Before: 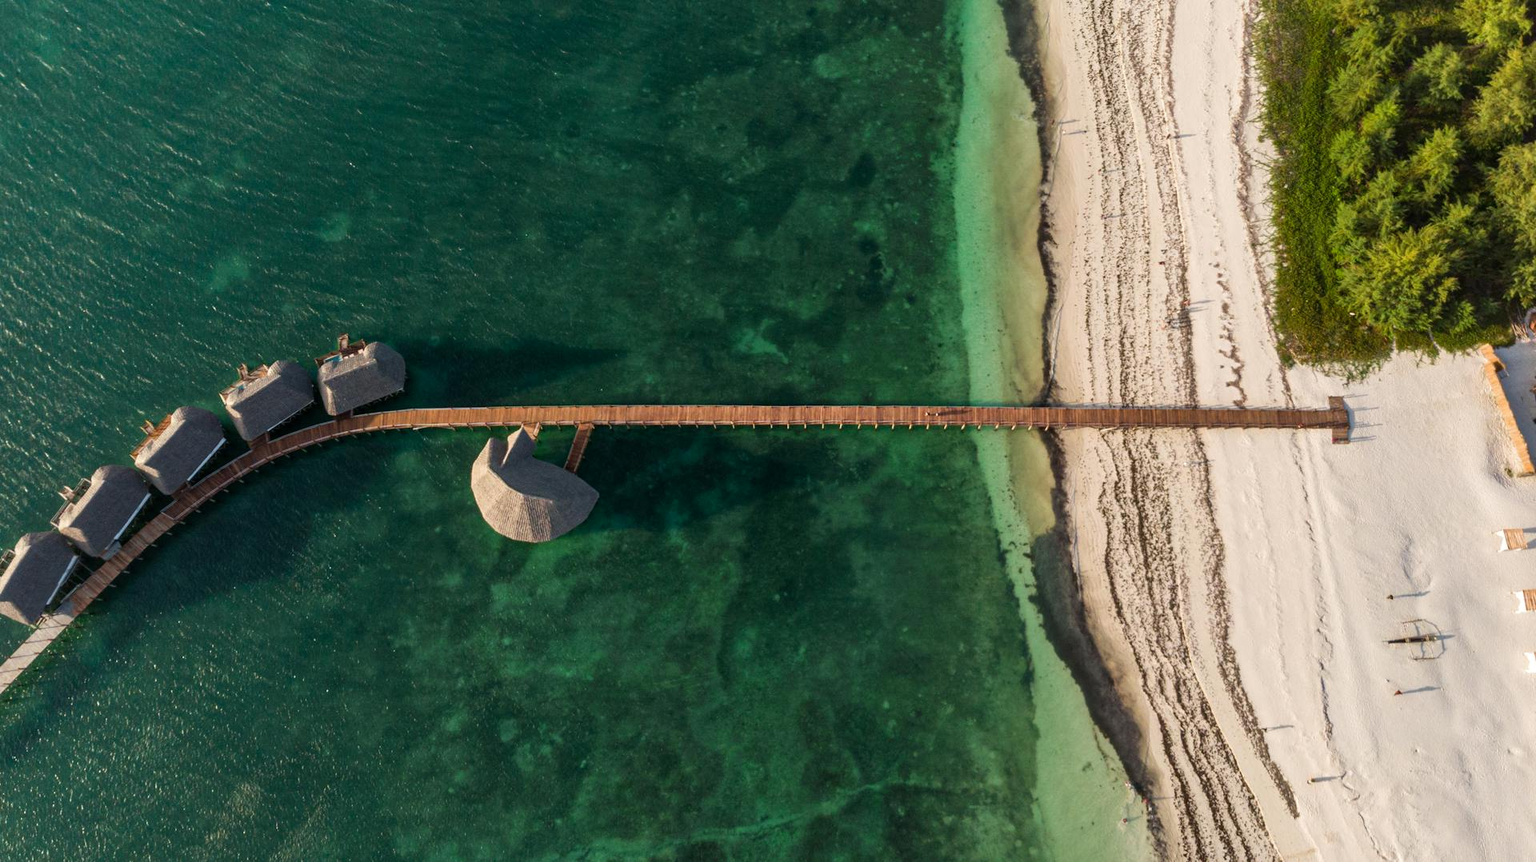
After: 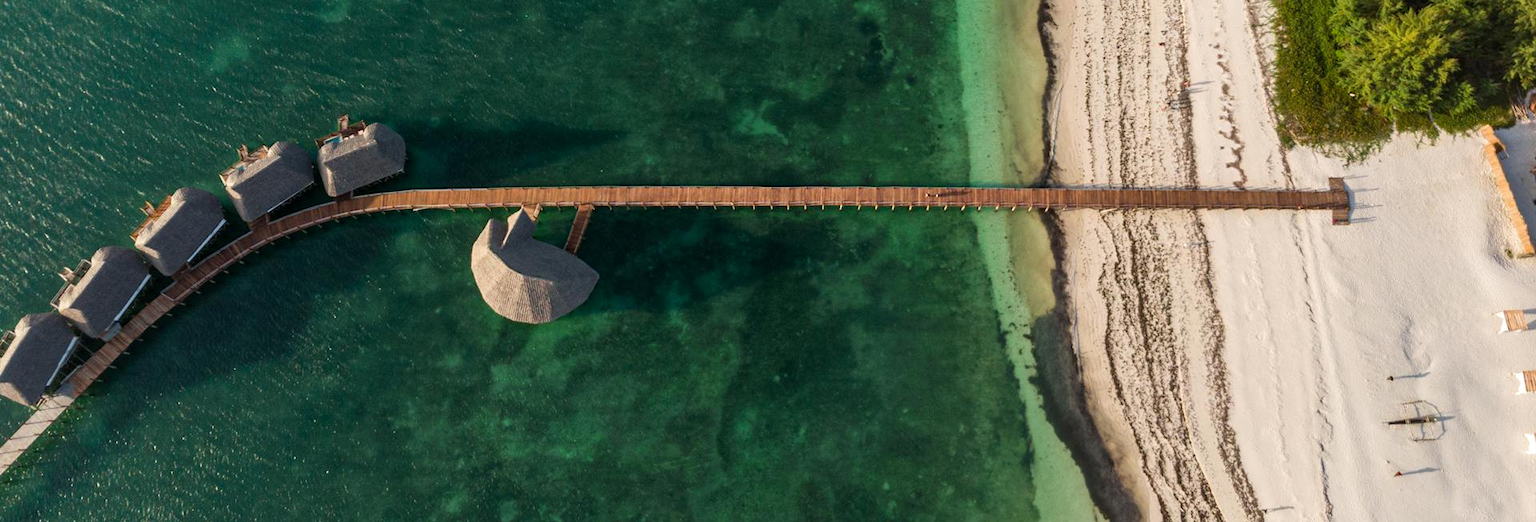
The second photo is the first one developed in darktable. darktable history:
crop and rotate: top 25.439%, bottom 13.954%
